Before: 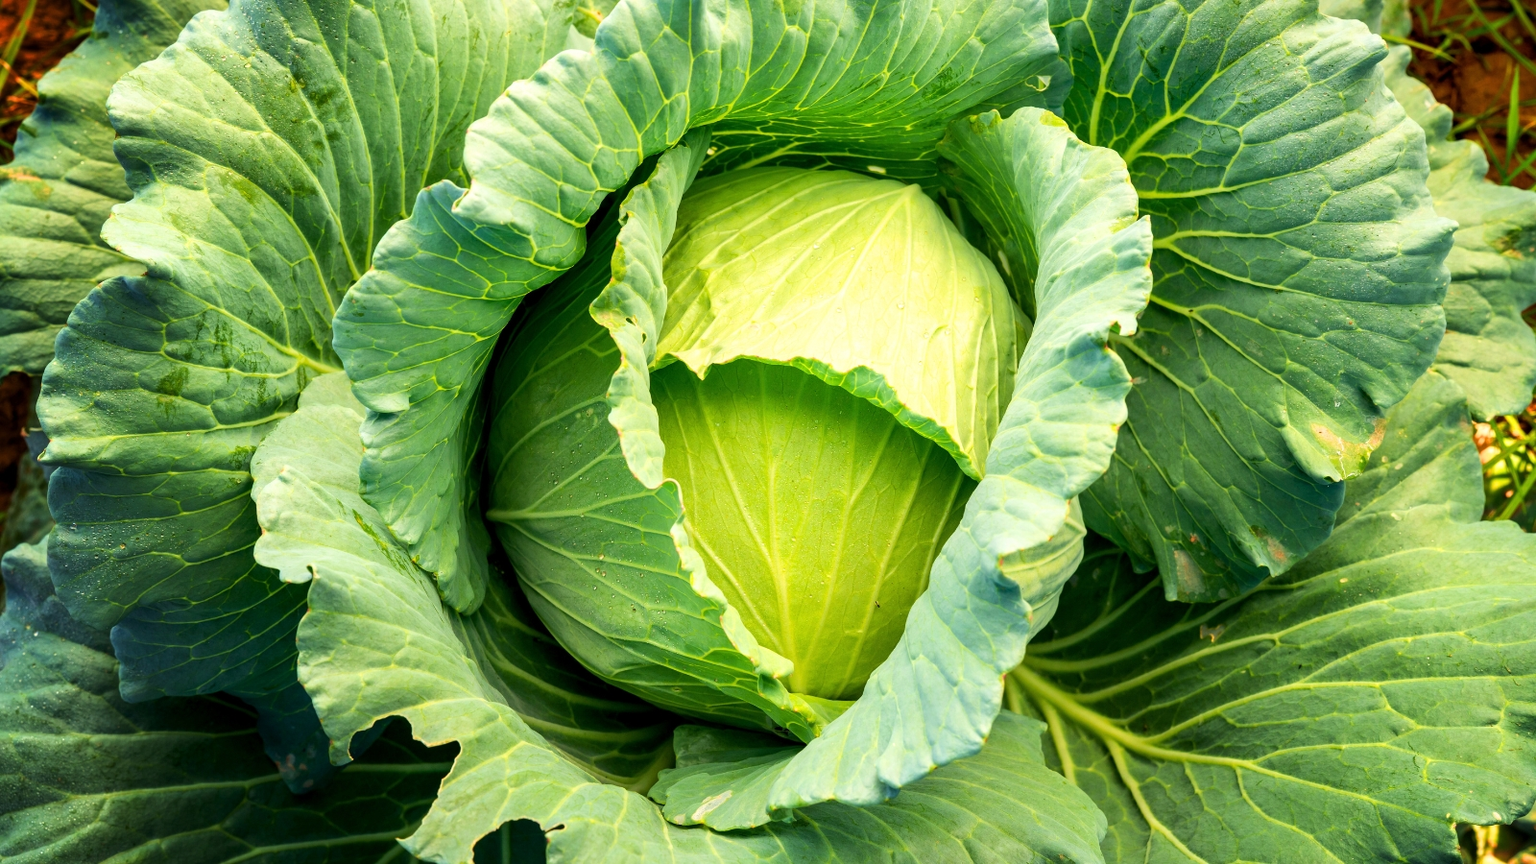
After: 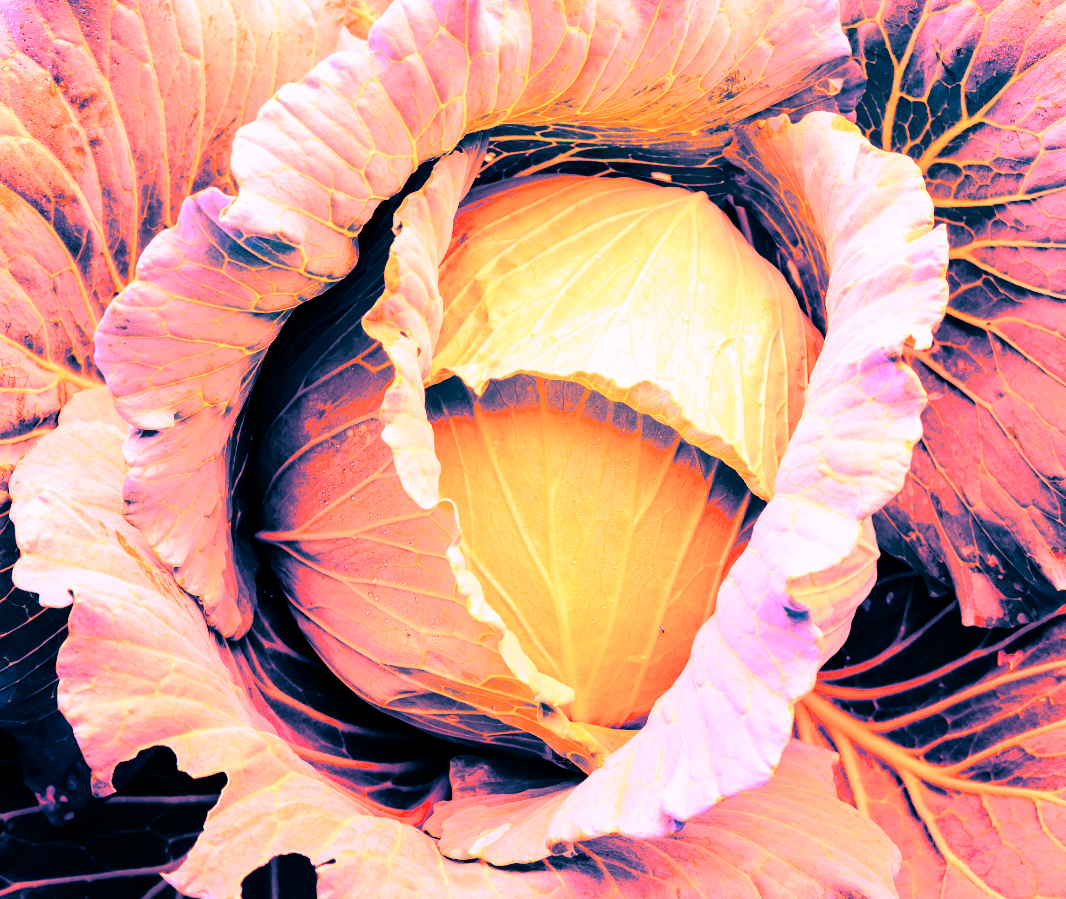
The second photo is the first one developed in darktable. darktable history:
tone curve: curves: ch0 [(0, 0) (0.003, 0.001) (0.011, 0.002) (0.025, 0.007) (0.044, 0.015) (0.069, 0.022) (0.1, 0.03) (0.136, 0.056) (0.177, 0.115) (0.224, 0.177) (0.277, 0.244) (0.335, 0.322) (0.399, 0.398) (0.468, 0.471) (0.543, 0.545) (0.623, 0.614) (0.709, 0.685) (0.801, 0.765) (0.898, 0.867) (1, 1)], preserve colors none
crop and rotate: left 15.754%, right 17.579%
split-toning: shadows › hue 226.8°, shadows › saturation 1, highlights › saturation 0, balance -61.41
white balance: red 4.26, blue 1.802
velvia: on, module defaults
base curve: curves: ch0 [(0, 0) (0.257, 0.25) (0.482, 0.586) (0.757, 0.871) (1, 1)]
exposure: exposure 0.128 EV, compensate highlight preservation false
color zones: curves: ch1 [(0.309, 0.524) (0.41, 0.329) (0.508, 0.509)]; ch2 [(0.25, 0.457) (0.75, 0.5)]
